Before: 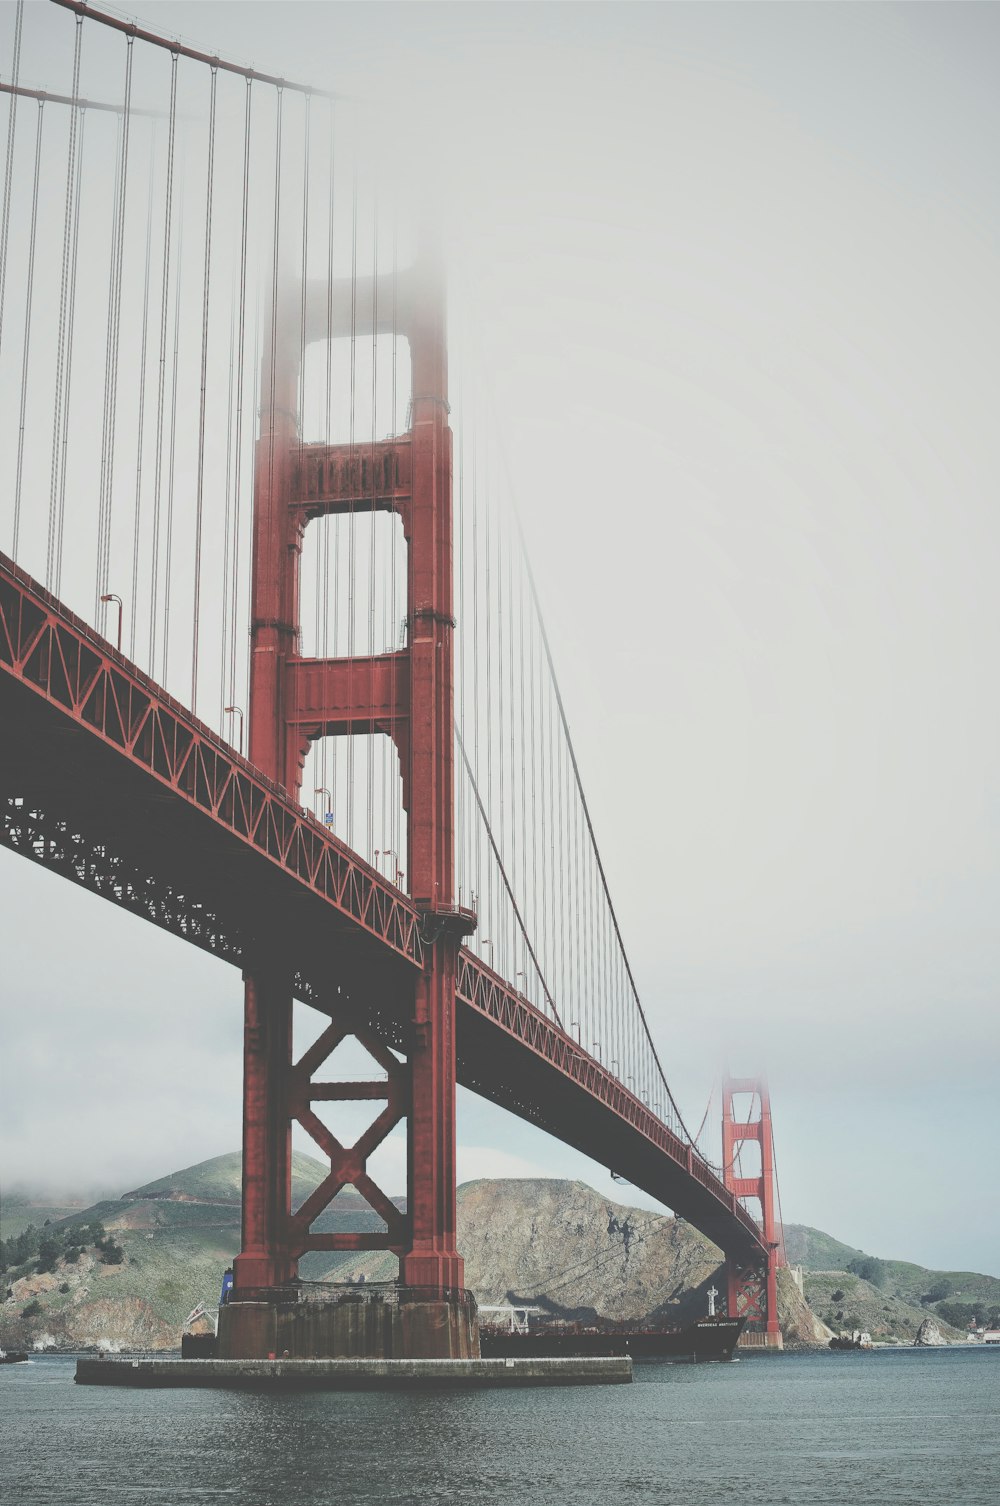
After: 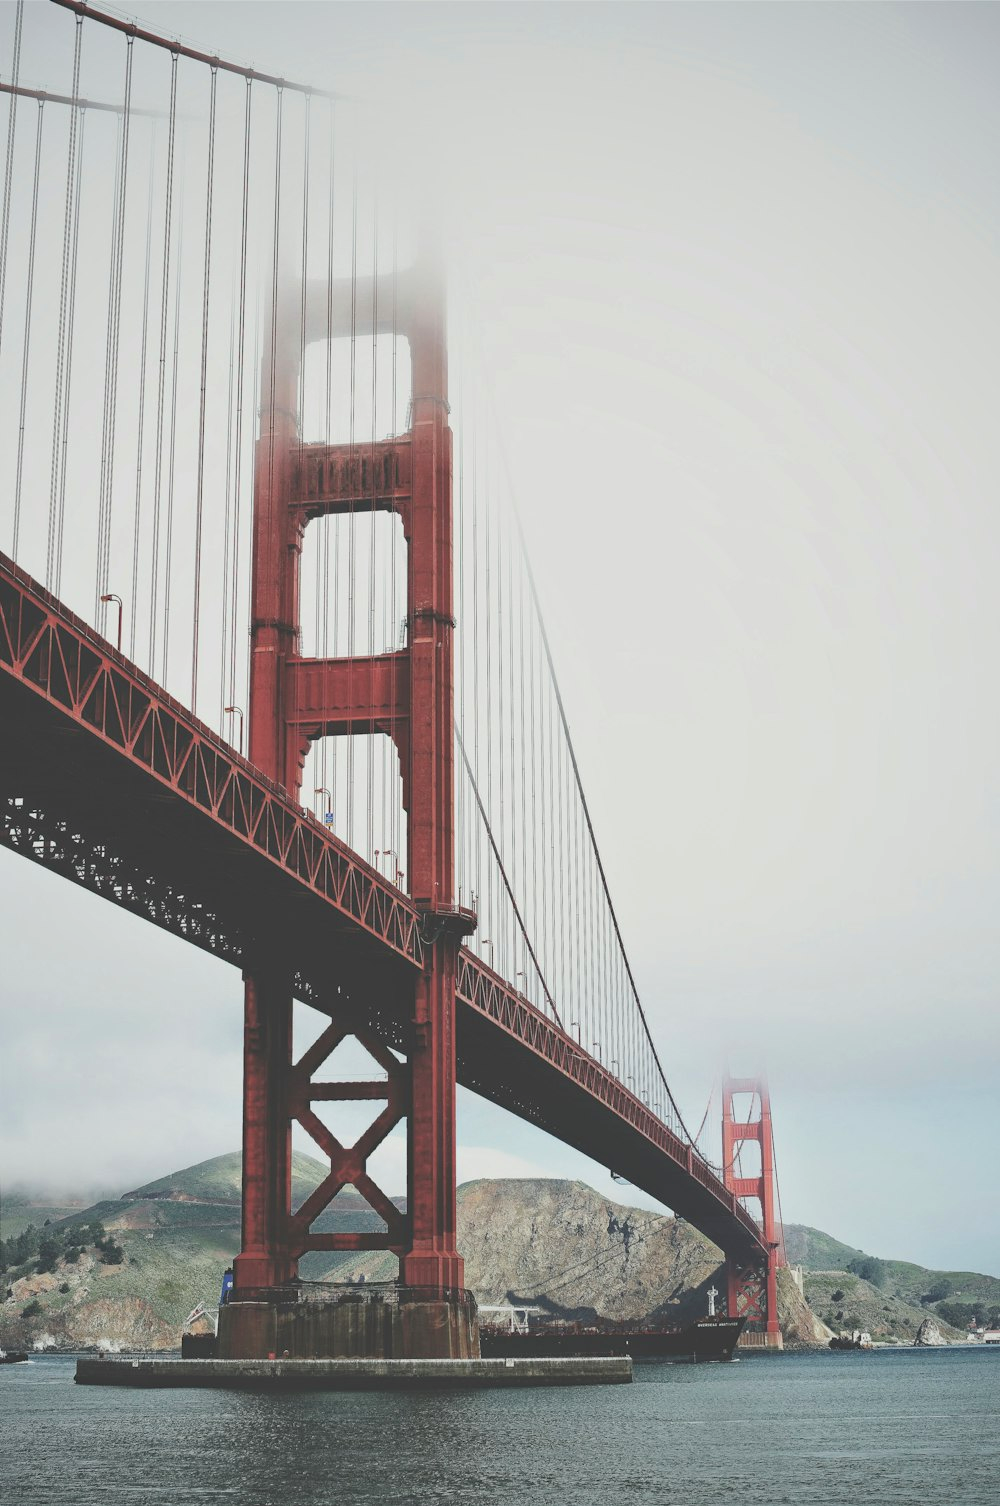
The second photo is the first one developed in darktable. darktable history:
tone equalizer: on, module defaults
haze removal: compatibility mode true
contrast brightness saturation: contrast 0.08, saturation 0.025
